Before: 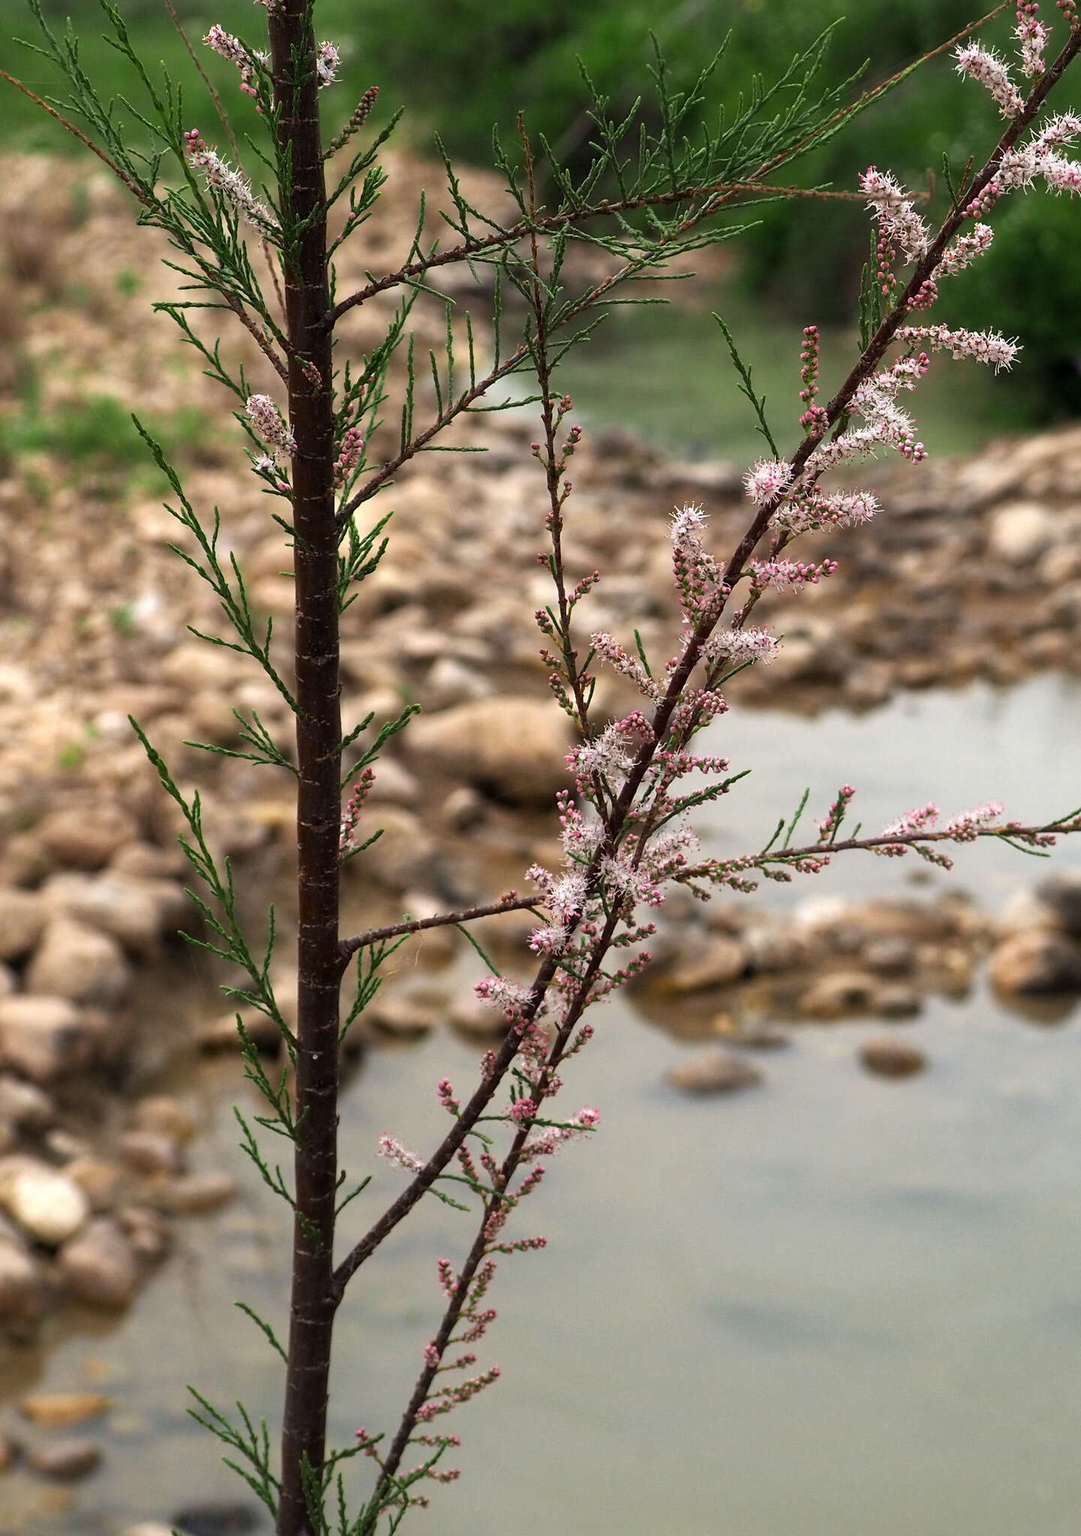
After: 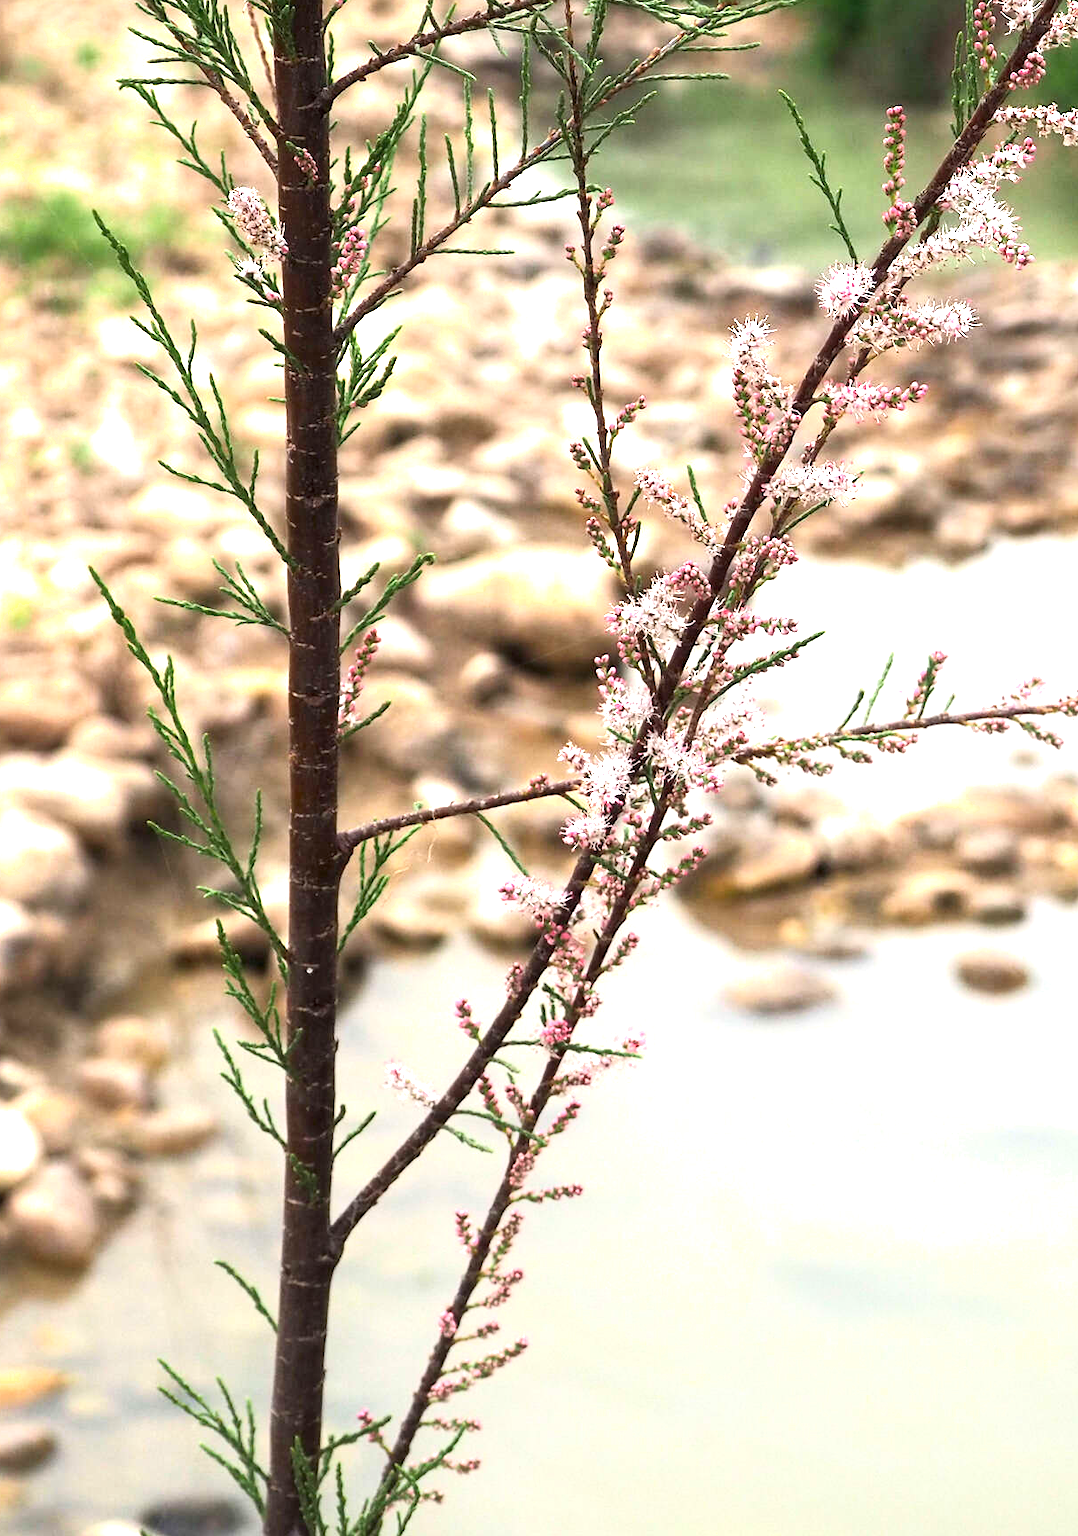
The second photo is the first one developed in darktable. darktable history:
exposure: black level correction 0, exposure 1.365 EV, compensate highlight preservation false
shadows and highlights: shadows 0.297, highlights 38.26
crop and rotate: left 4.956%, top 15.422%, right 10.653%
